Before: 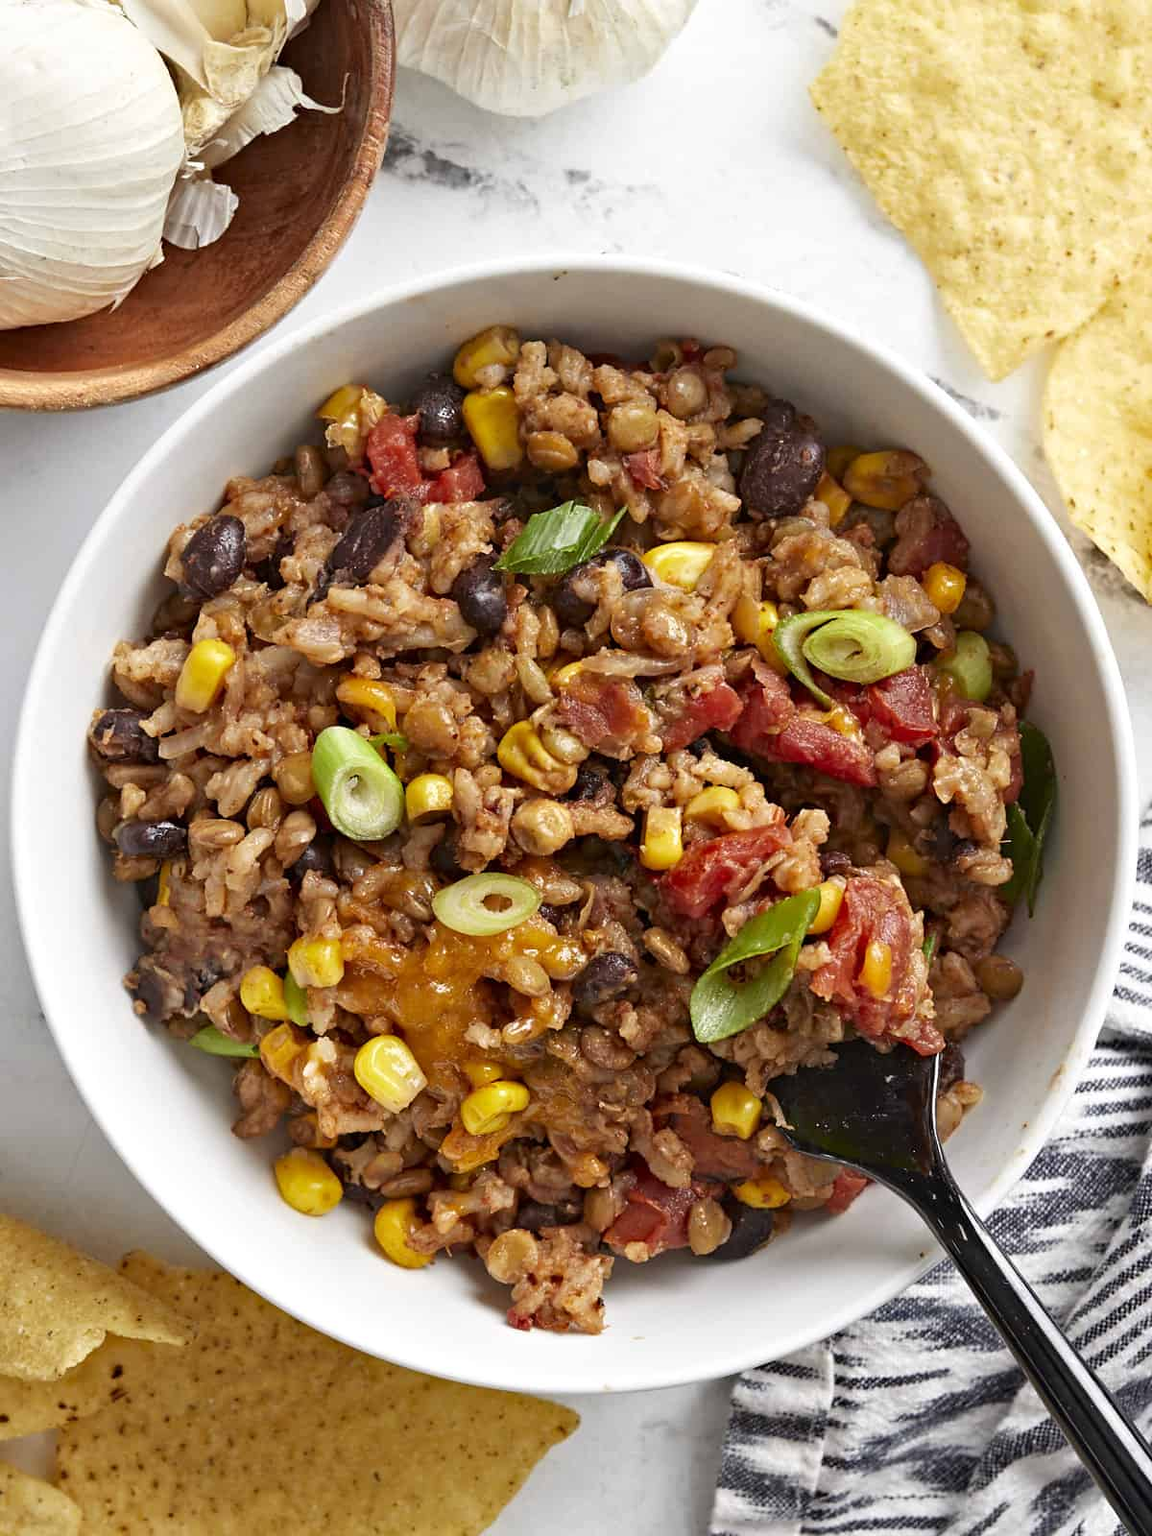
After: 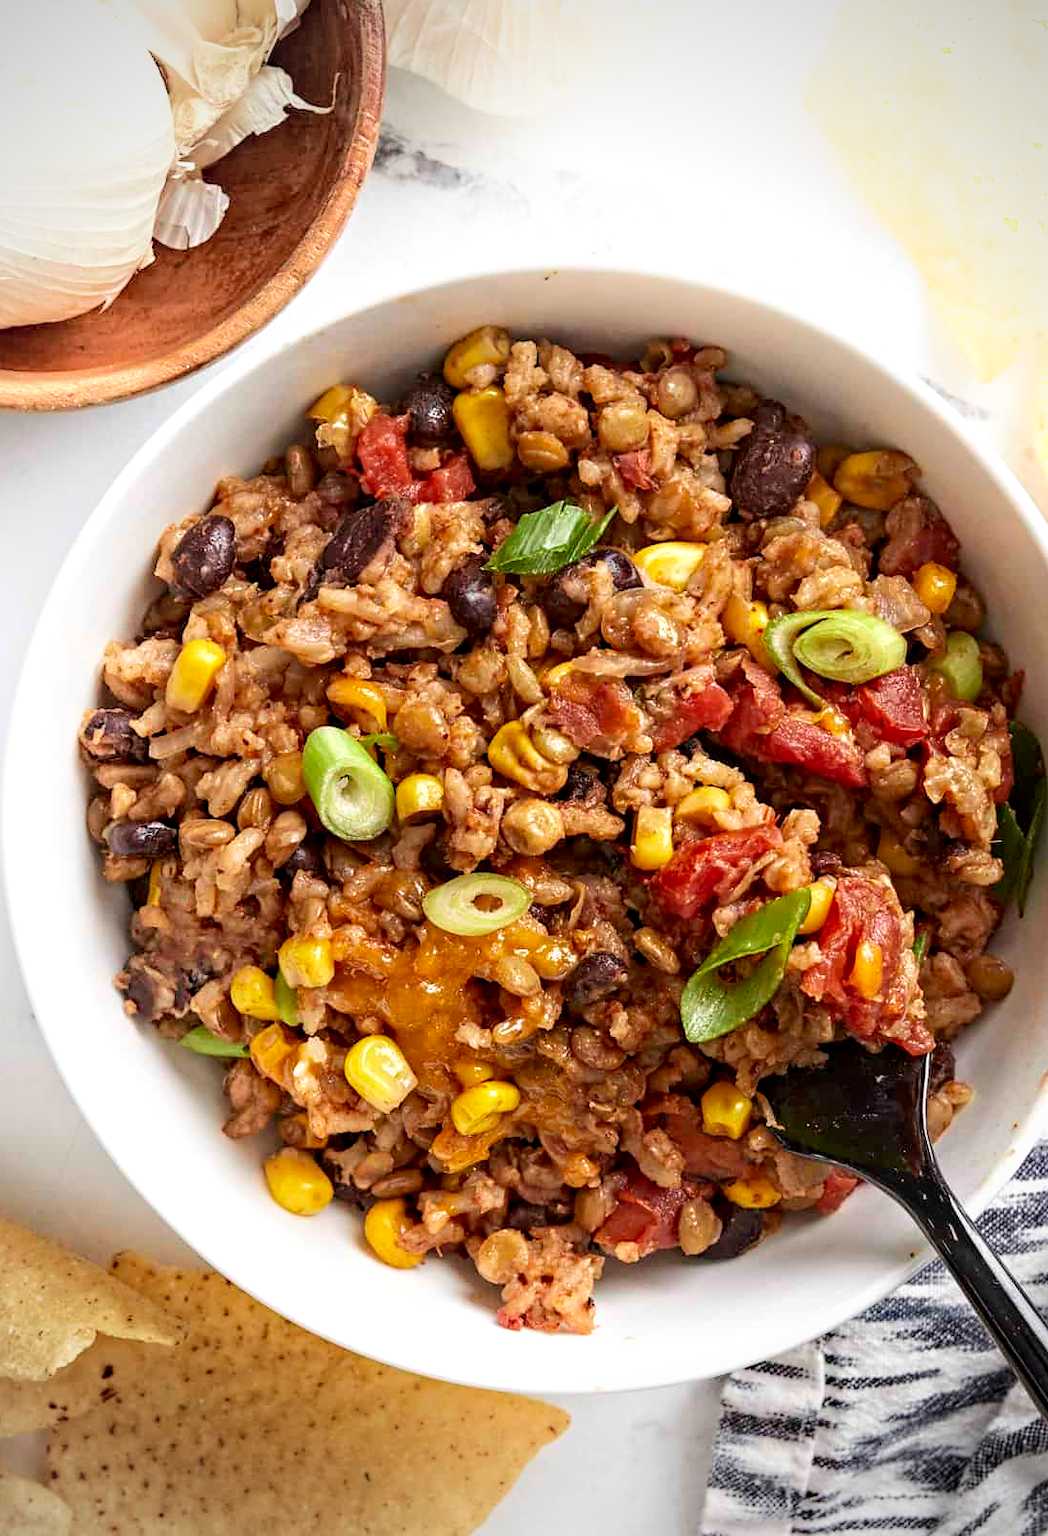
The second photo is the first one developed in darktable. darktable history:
crop and rotate: left 0.864%, right 8.076%
exposure: black level correction 0.003, exposure 0.149 EV, compensate highlight preservation false
vignetting: center (-0.011, 0)
local contrast: on, module defaults
velvia: on, module defaults
shadows and highlights: shadows -89.25, highlights 91.88, soften with gaussian
